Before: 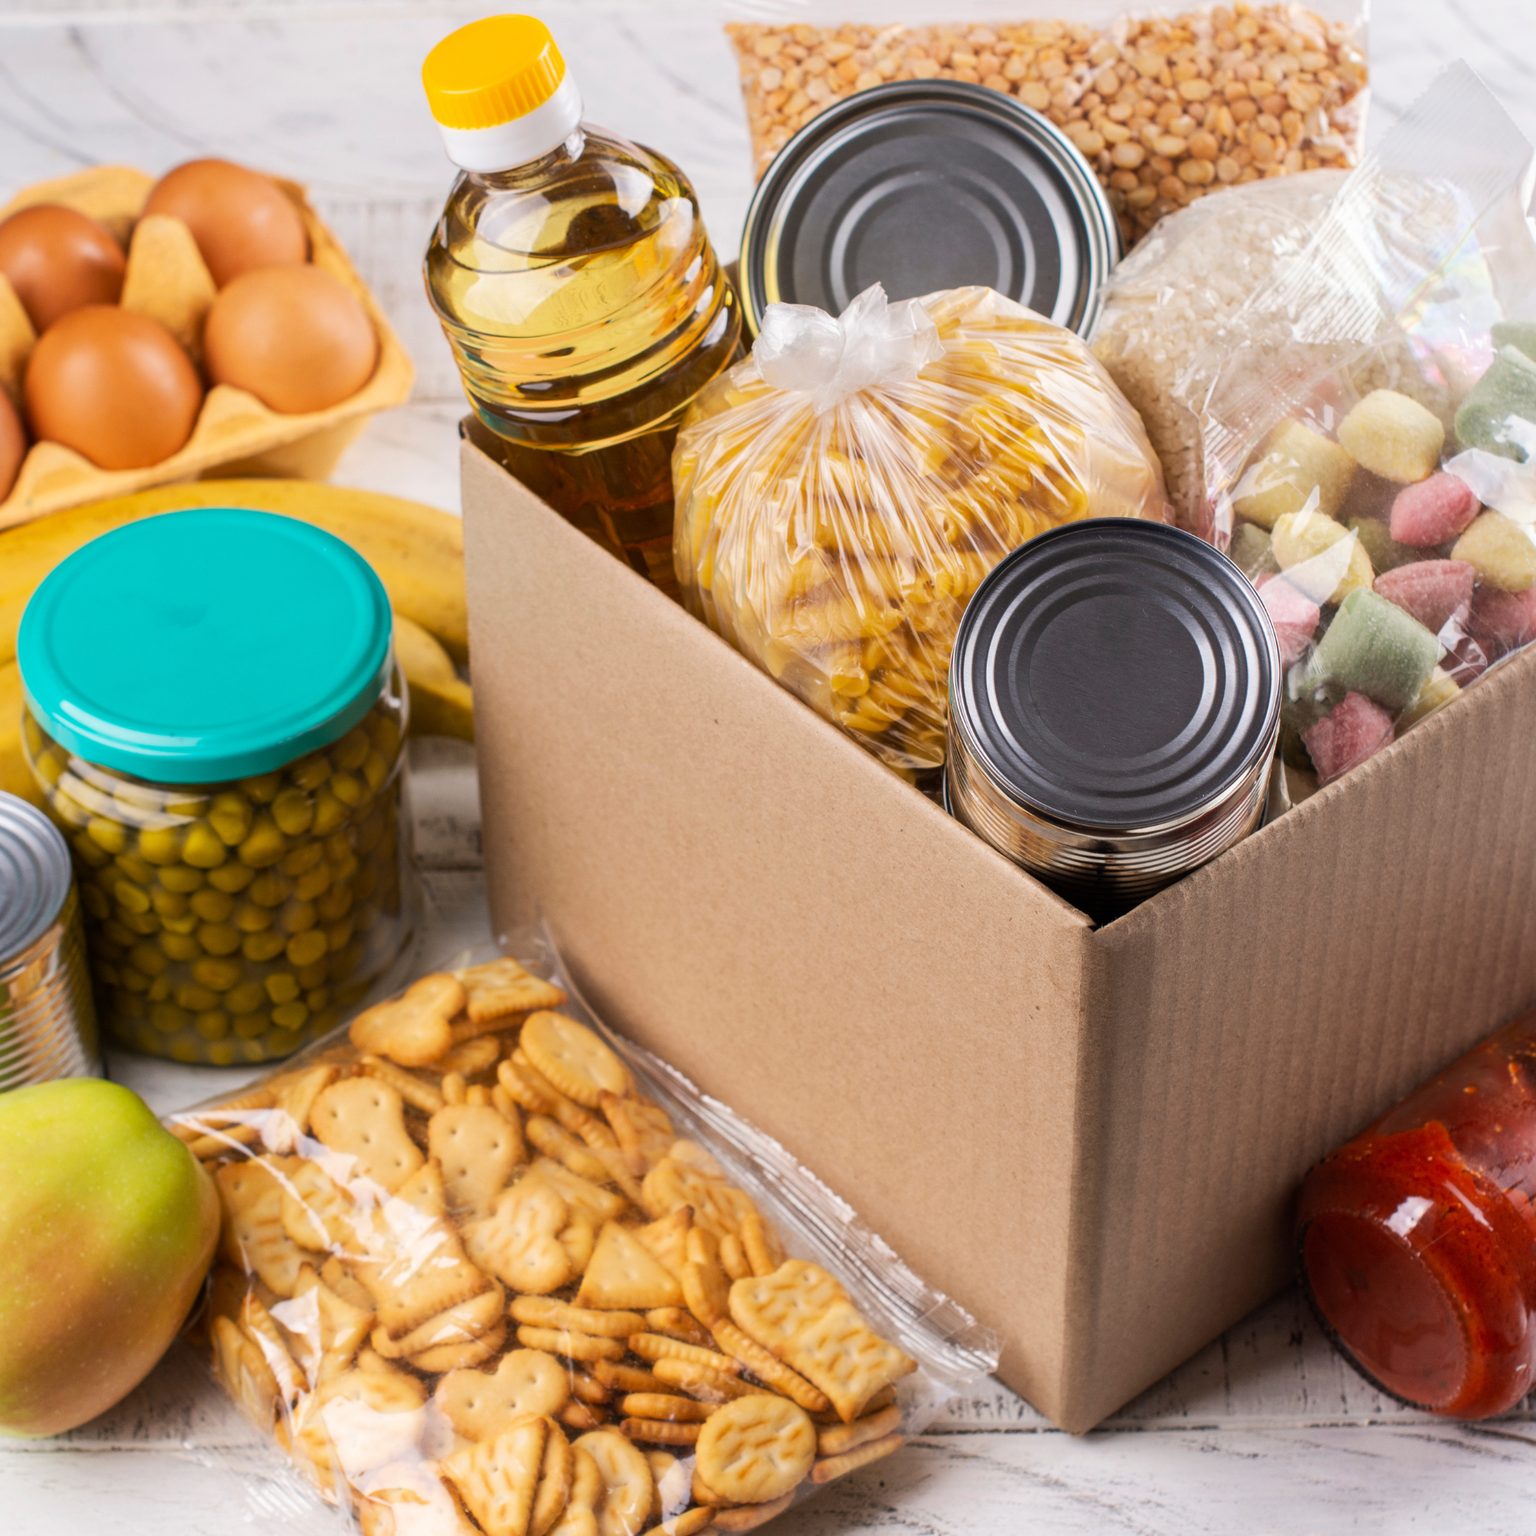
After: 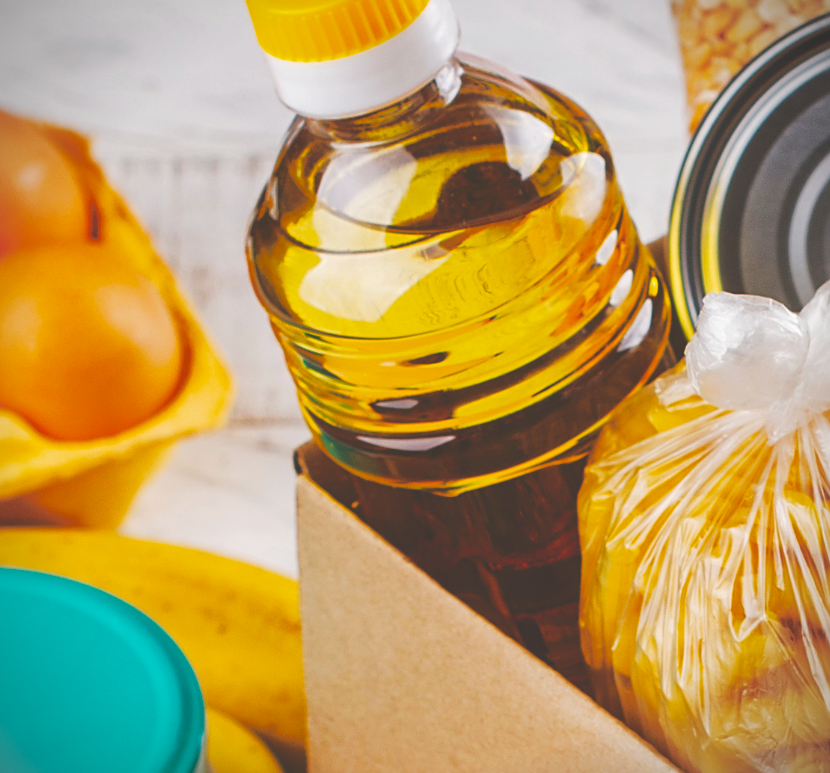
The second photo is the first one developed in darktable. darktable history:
color correction: highlights a* -0.134, highlights b* 0.081
tone curve: curves: ch0 [(0, 0) (0.003, 0.183) (0.011, 0.183) (0.025, 0.184) (0.044, 0.188) (0.069, 0.197) (0.1, 0.204) (0.136, 0.212) (0.177, 0.226) (0.224, 0.24) (0.277, 0.273) (0.335, 0.322) (0.399, 0.388) (0.468, 0.468) (0.543, 0.579) (0.623, 0.686) (0.709, 0.792) (0.801, 0.877) (0.898, 0.939) (1, 1)], preserve colors none
crop: left 15.545%, top 5.455%, right 43.911%, bottom 56.796%
color balance rgb: shadows lift › chroma 0.708%, shadows lift › hue 110.81°, perceptual saturation grading › global saturation 31.201%, perceptual brilliance grading › global brilliance 3.17%, global vibrance -16.729%, contrast -5.4%
sharpen: on, module defaults
exposure: compensate highlight preservation false
vignetting: fall-off start 92.5%
shadows and highlights: shadows 39.49, highlights -59.72
